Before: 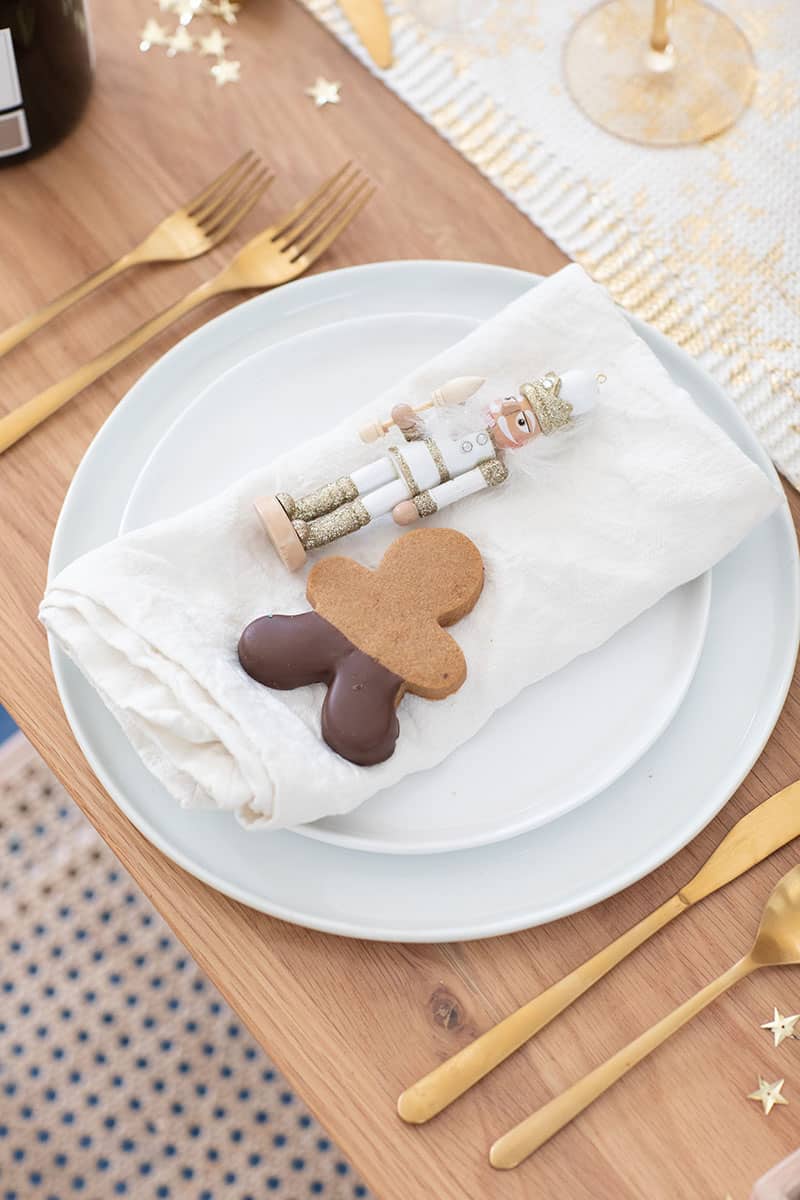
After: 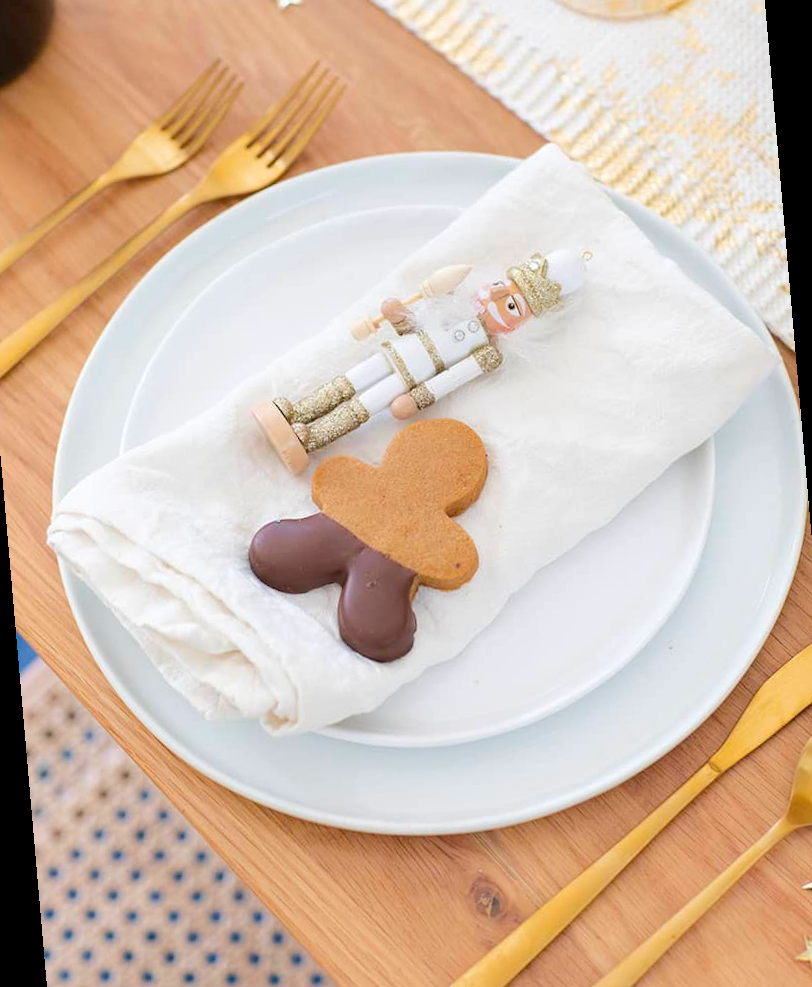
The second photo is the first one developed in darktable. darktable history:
color balance rgb: perceptual saturation grading › global saturation 25%, perceptual brilliance grading › mid-tones 10%, perceptual brilliance grading › shadows 15%, global vibrance 20%
rotate and perspective: rotation -5°, crop left 0.05, crop right 0.952, crop top 0.11, crop bottom 0.89
